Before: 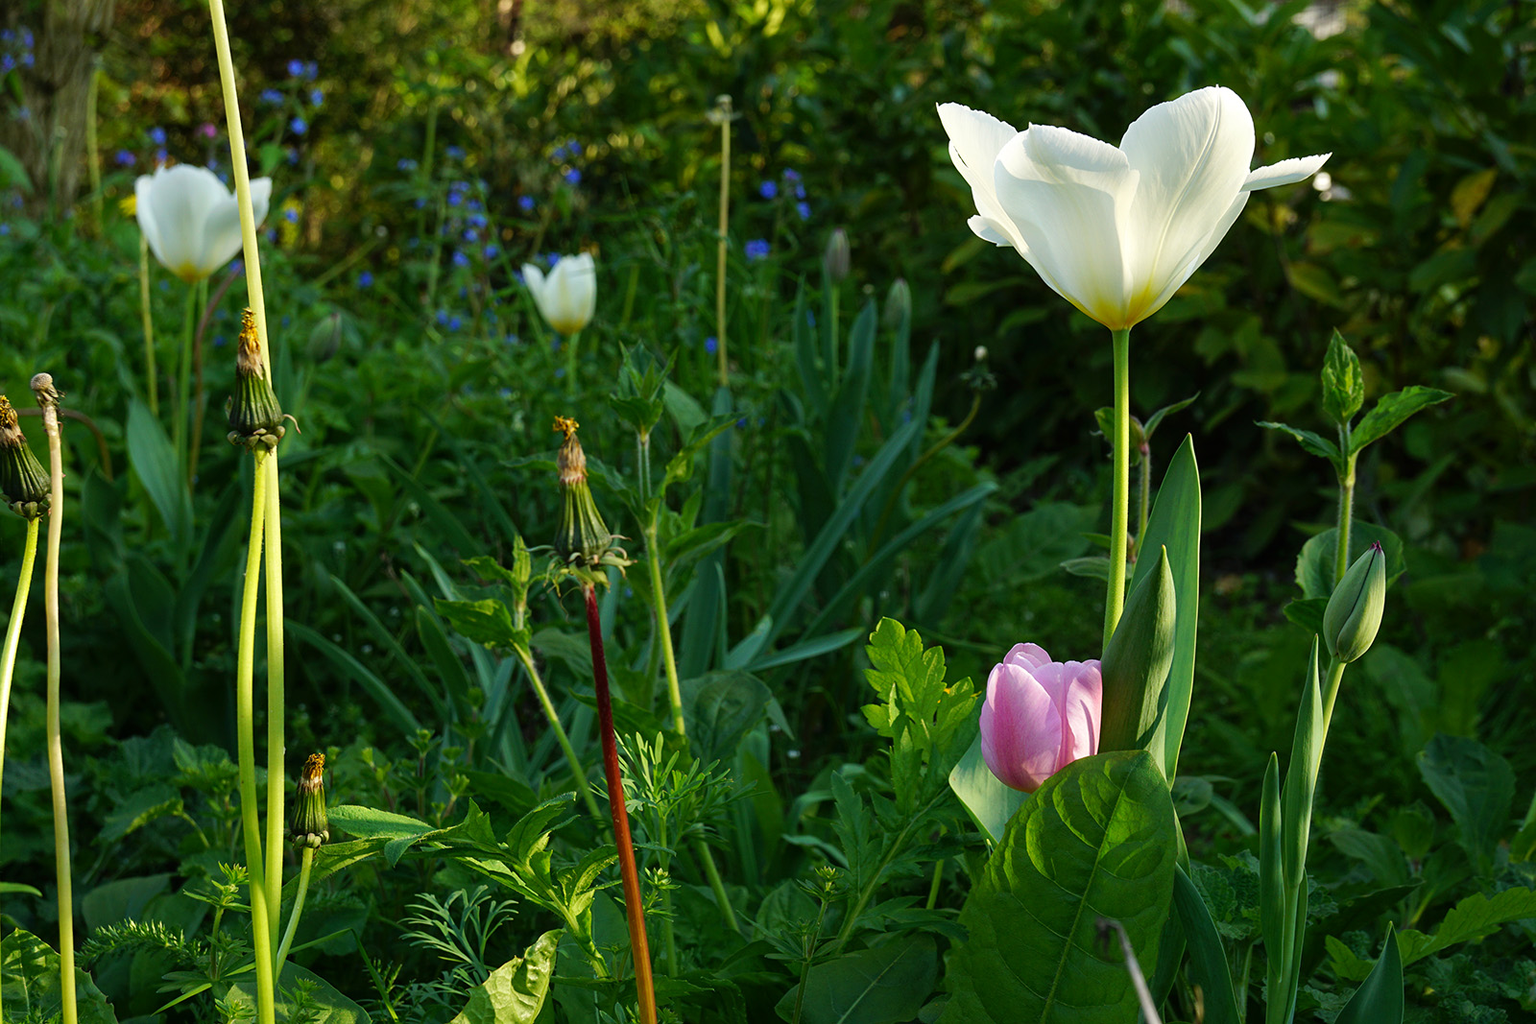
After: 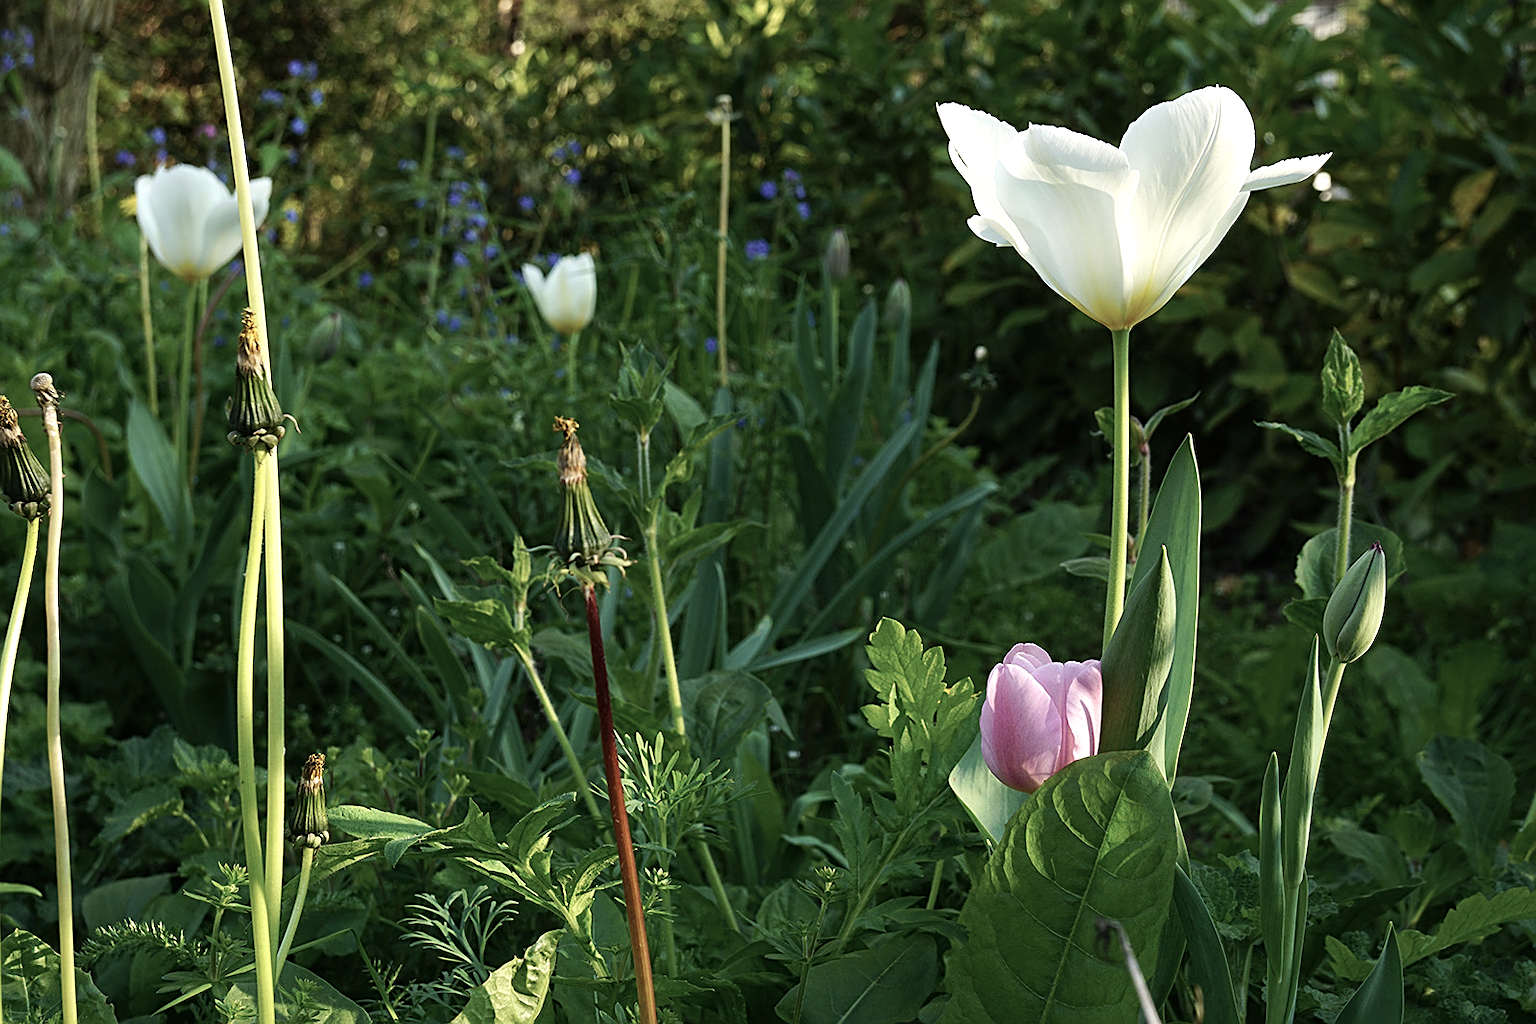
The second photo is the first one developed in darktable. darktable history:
contrast brightness saturation: contrast 0.1, saturation -0.358
exposure: exposure 0.299 EV, compensate highlight preservation false
sharpen: on, module defaults
